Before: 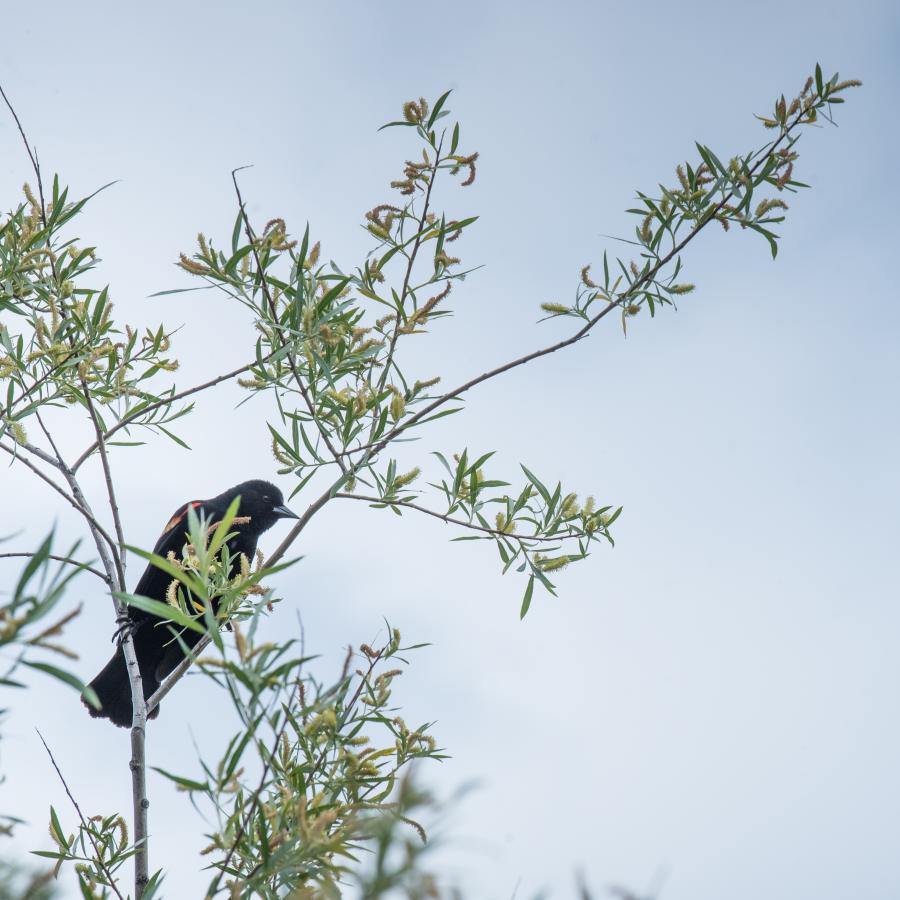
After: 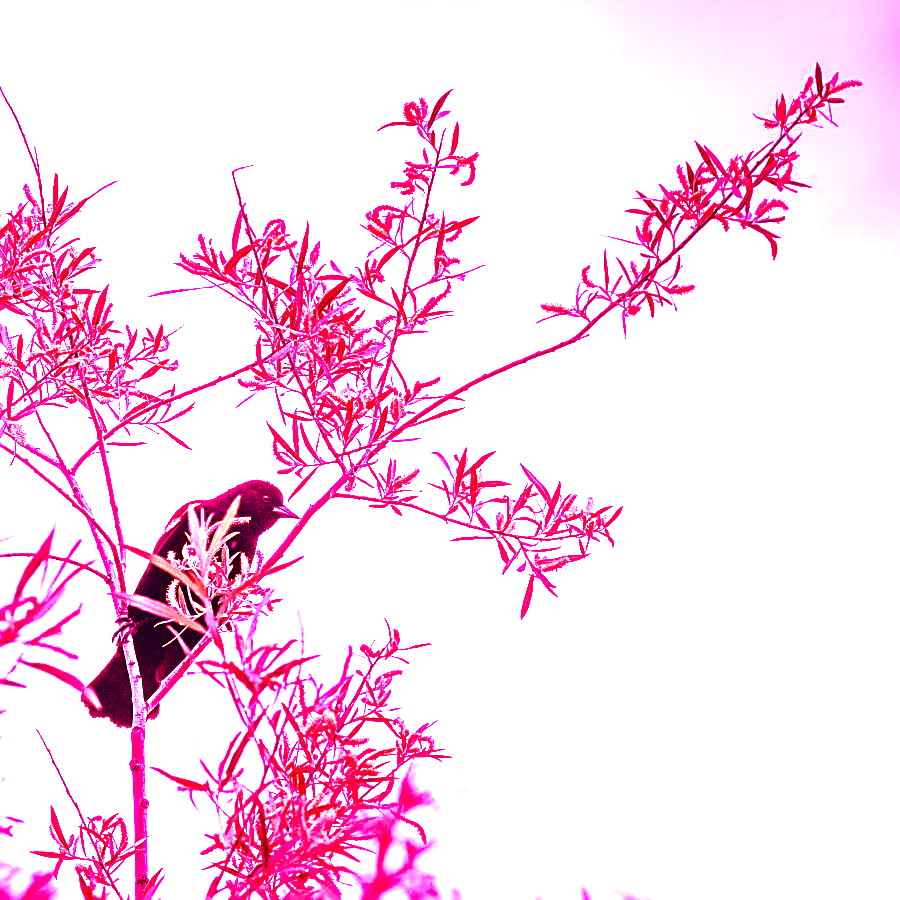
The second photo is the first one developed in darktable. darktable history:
sharpen: on, module defaults
contrast brightness saturation: brightness -0.25, saturation 0.2
white balance: red 4.26, blue 1.802
